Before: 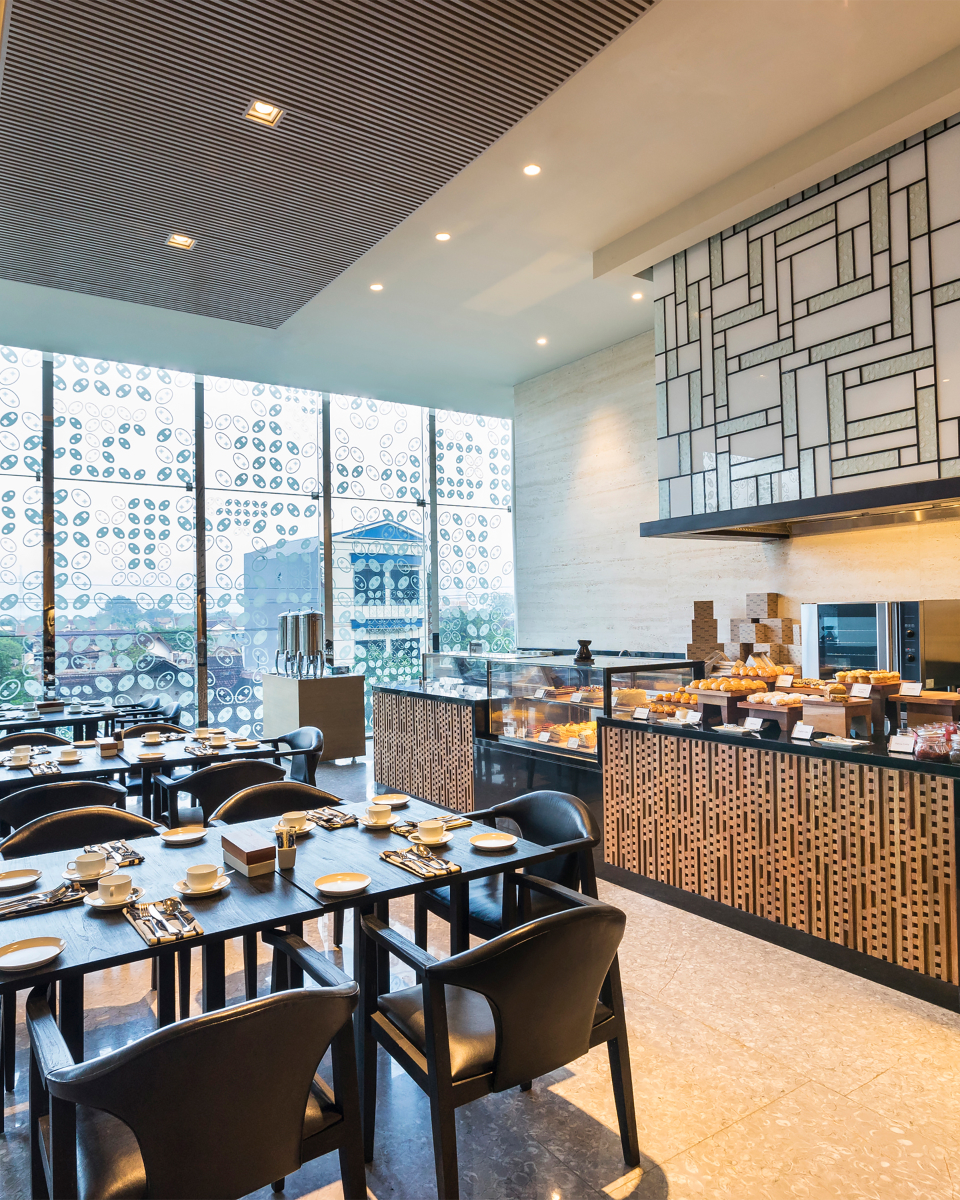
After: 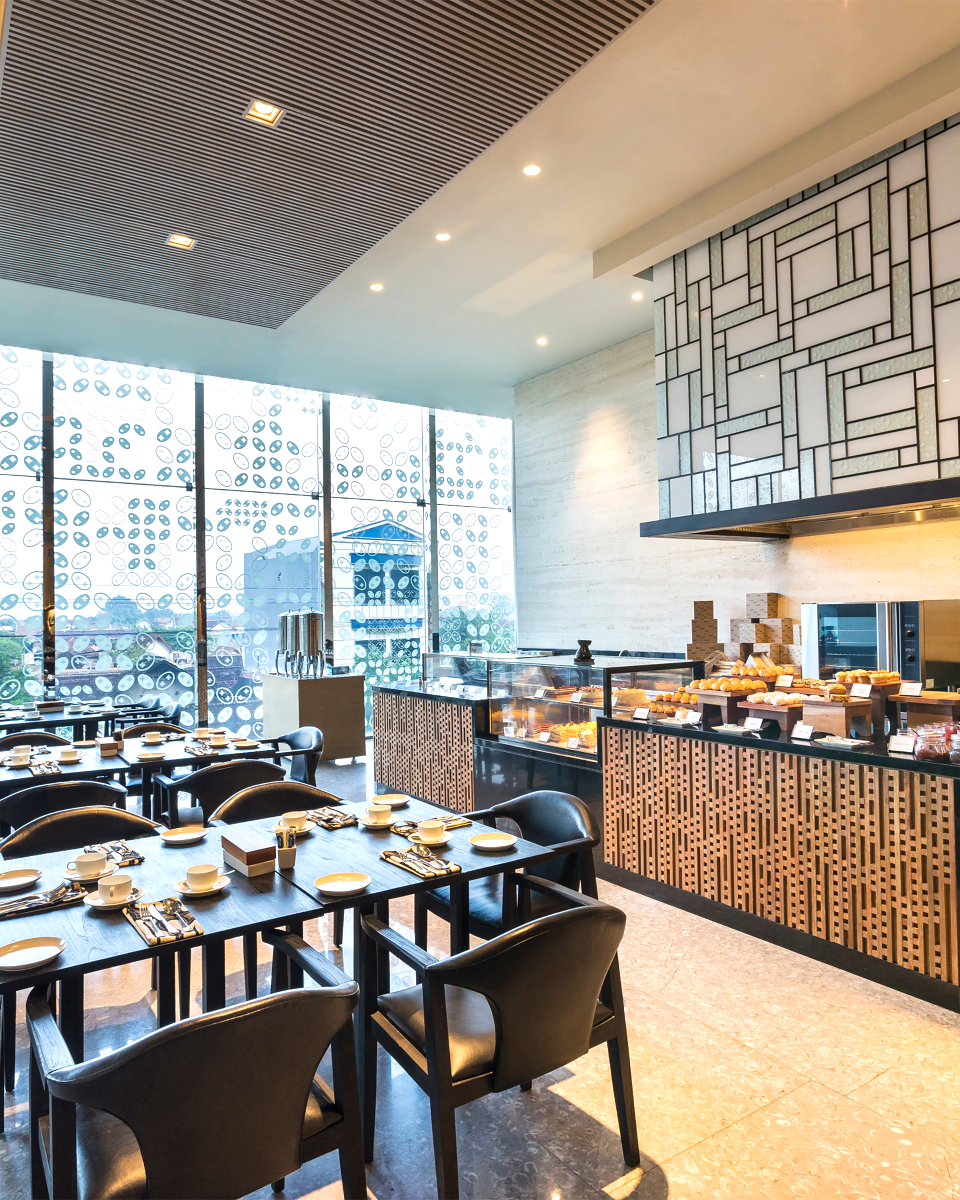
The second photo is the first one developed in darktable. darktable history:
shadows and highlights: shadows 36.34, highlights -26.63, soften with gaussian
exposure: exposure 0.299 EV, compensate highlight preservation false
